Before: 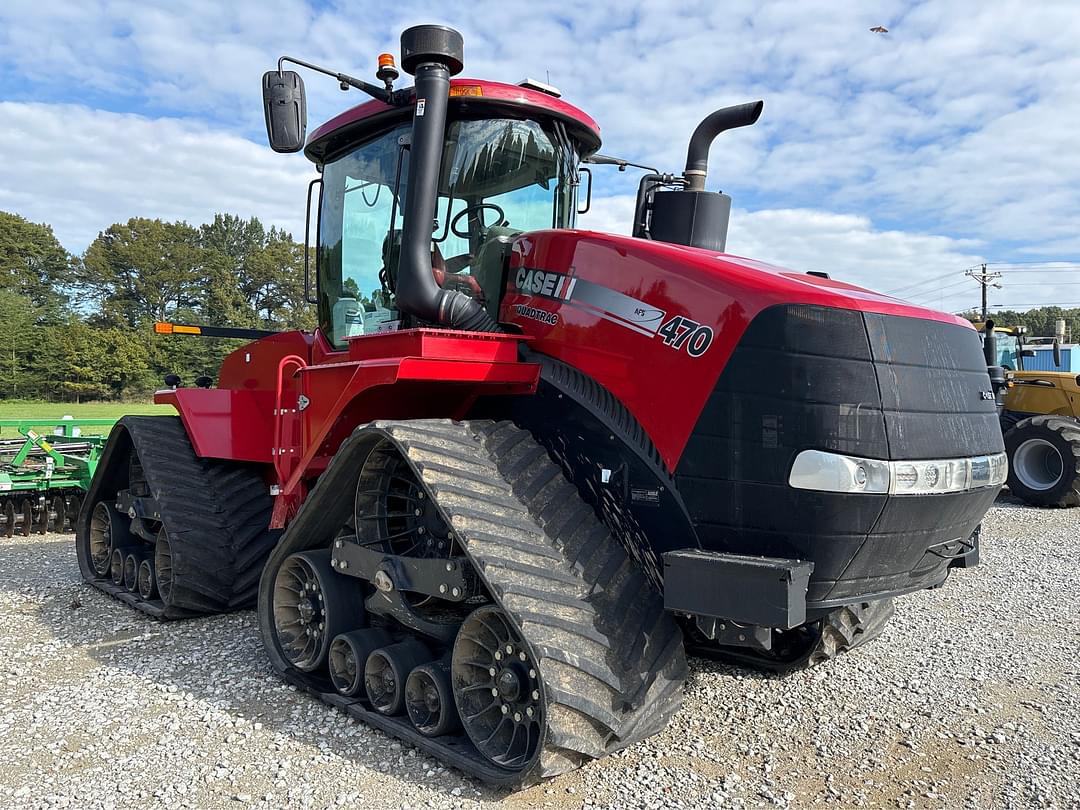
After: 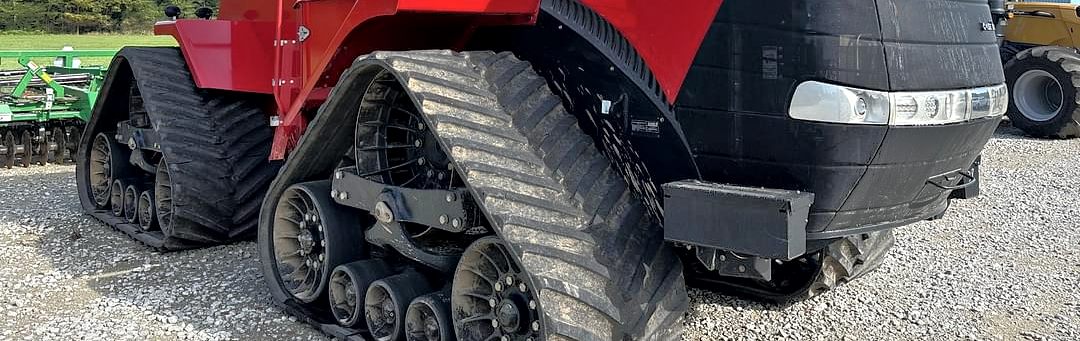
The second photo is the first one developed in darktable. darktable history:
crop: top 45.672%, bottom 12.159%
contrast brightness saturation: saturation -0.067
tone equalizer: -8 EV -0.504 EV, -7 EV -0.344 EV, -6 EV -0.111 EV, -5 EV 0.424 EV, -4 EV 0.971 EV, -3 EV 0.802 EV, -2 EV -0.015 EV, -1 EV 0.132 EV, +0 EV -0.01 EV
local contrast: mode bilateral grid, contrast 27, coarseness 15, detail 116%, midtone range 0.2
